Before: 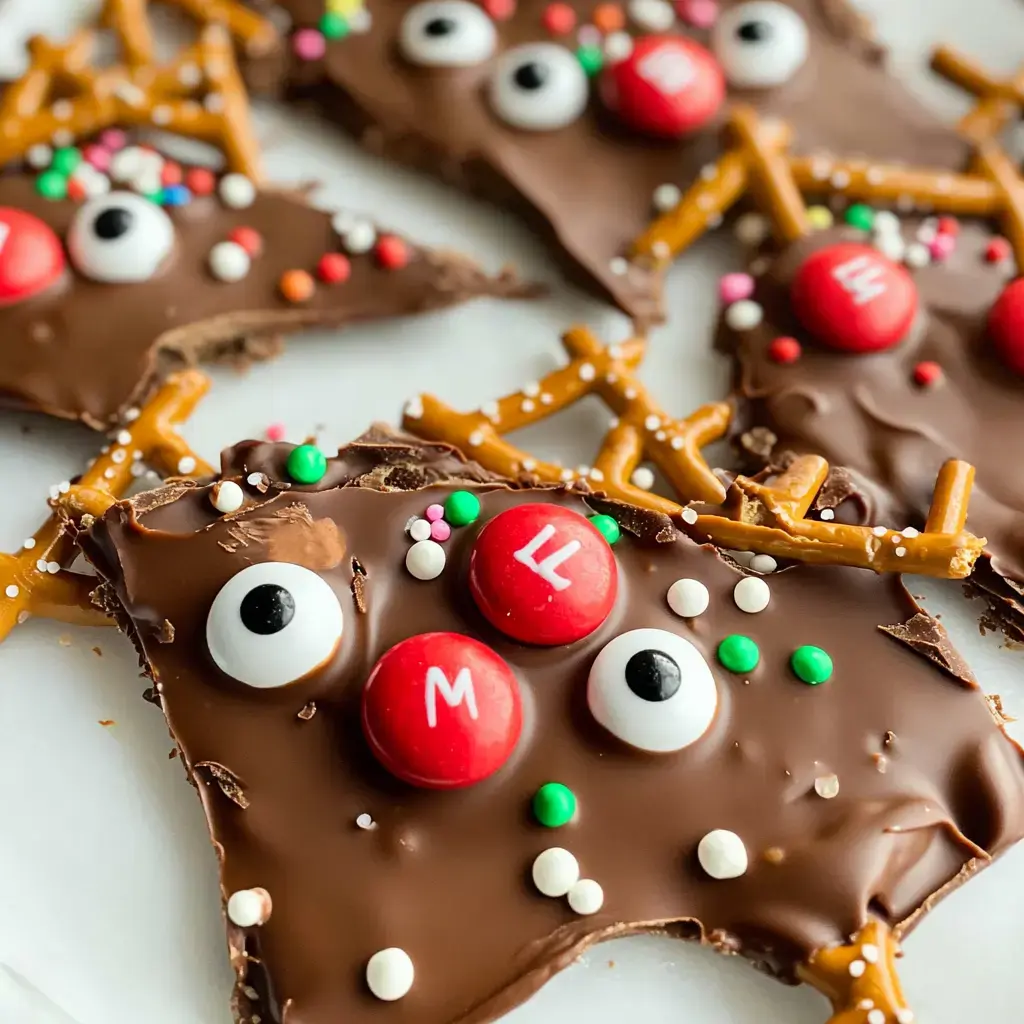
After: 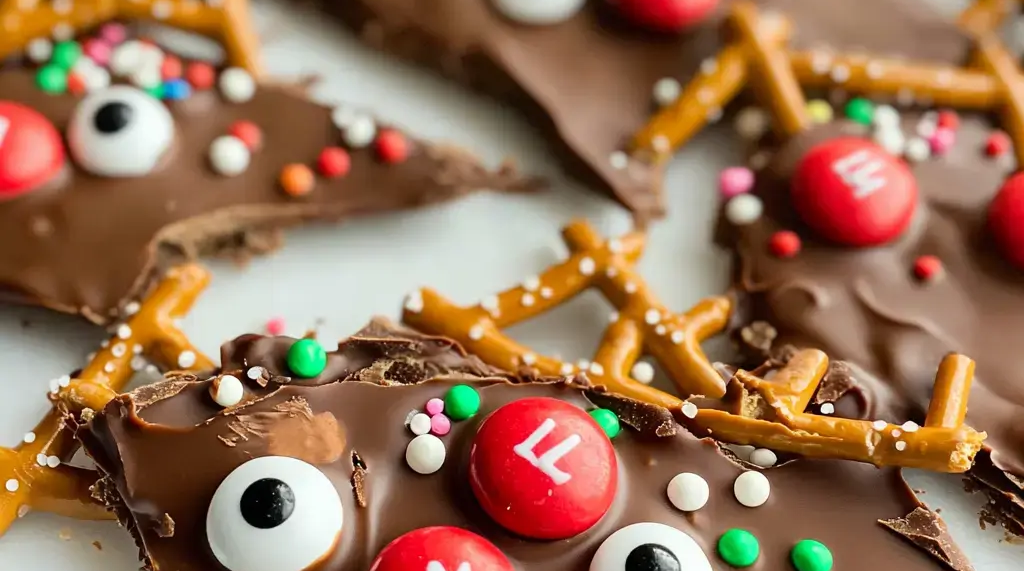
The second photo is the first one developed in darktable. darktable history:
crop and rotate: top 10.447%, bottom 33.755%
